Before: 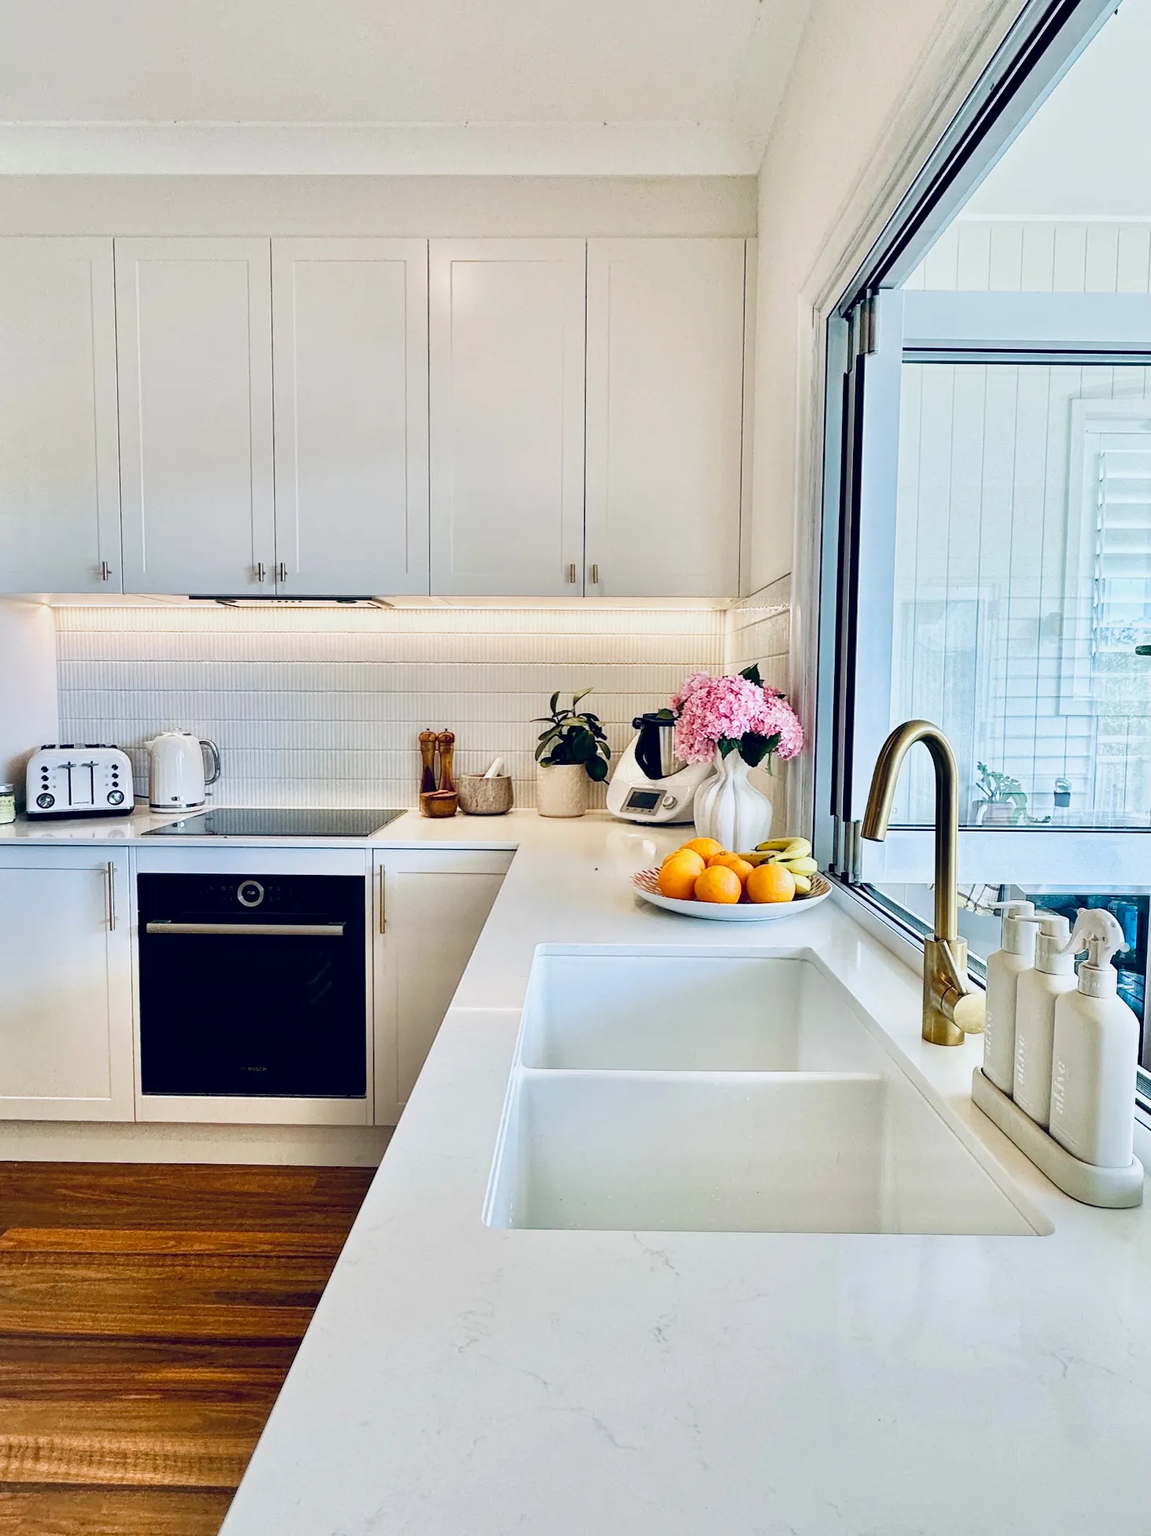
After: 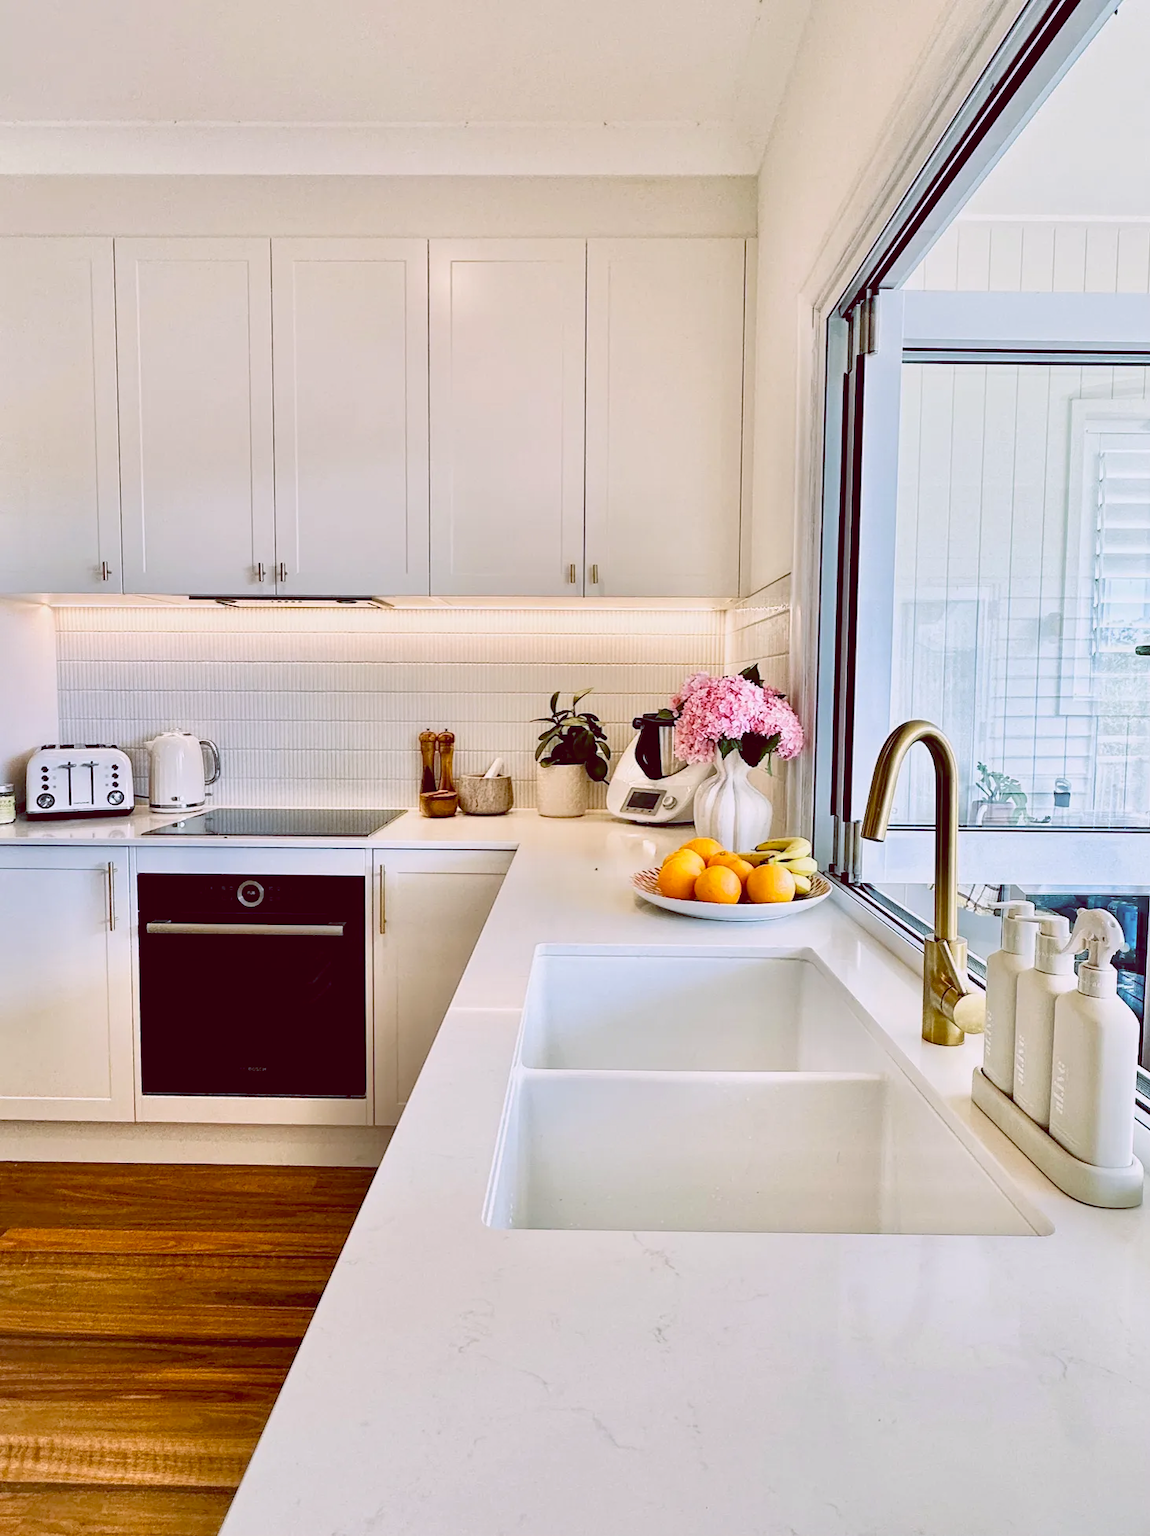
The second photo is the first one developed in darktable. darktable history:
color balance: lift [1, 1.011, 0.999, 0.989], gamma [1.109, 1.045, 1.039, 0.955], gain [0.917, 0.936, 0.952, 1.064], contrast 2.32%, contrast fulcrum 19%, output saturation 101%
color correction: highlights a* 5.38, highlights b* 5.3, shadows a* -4.26, shadows b* -5.11
